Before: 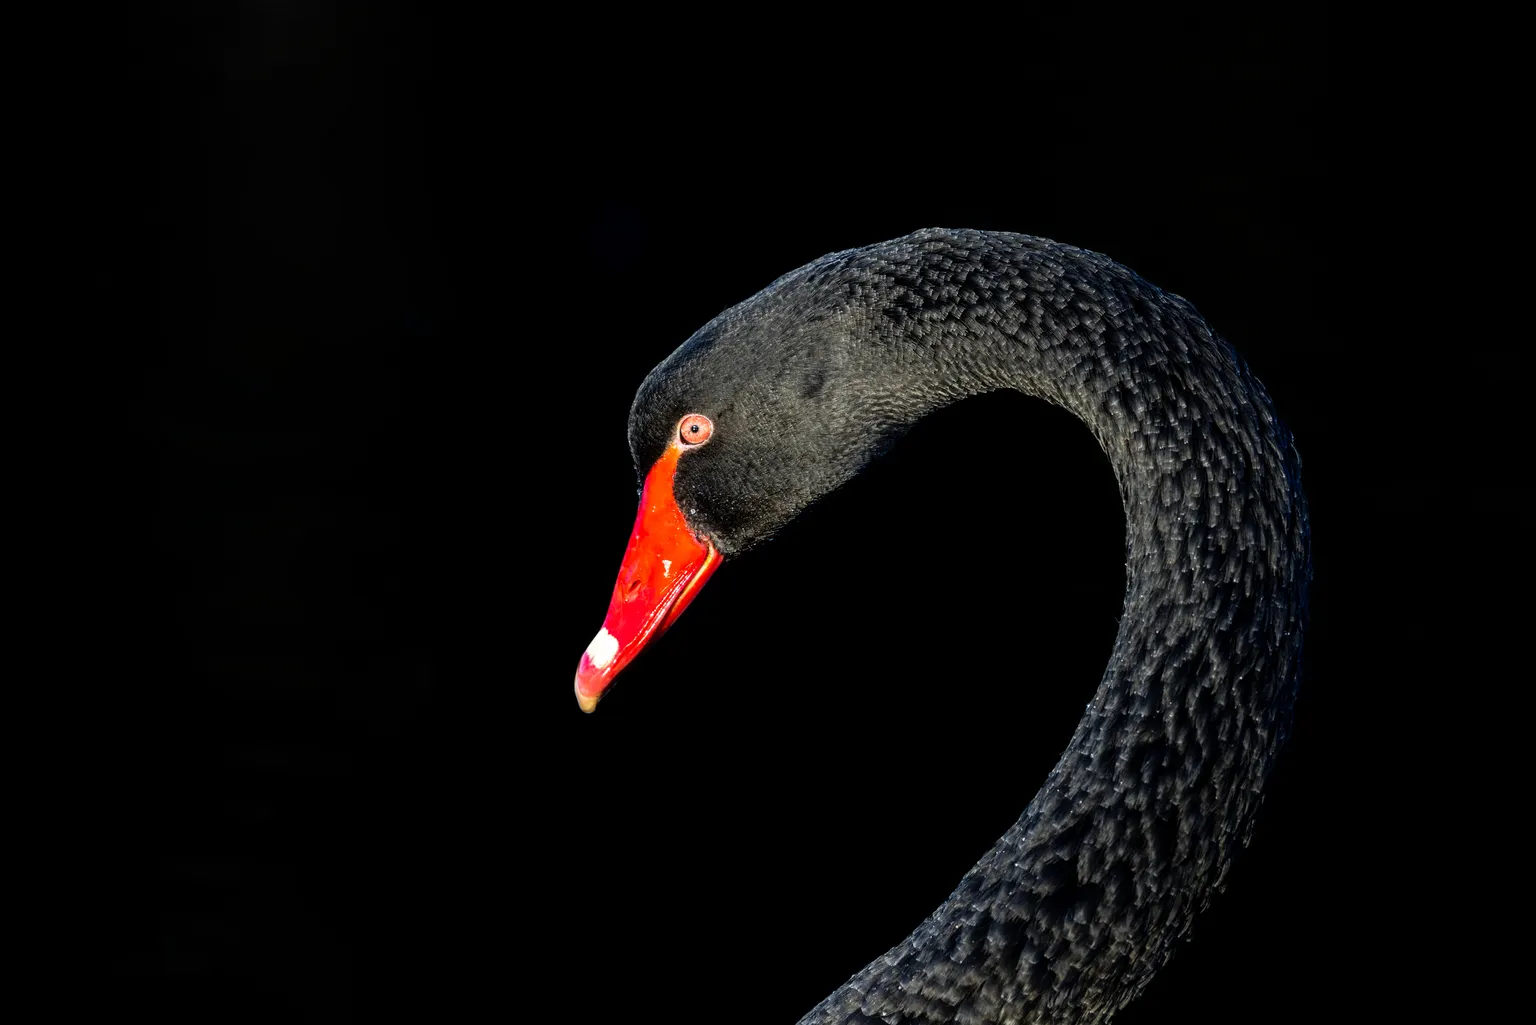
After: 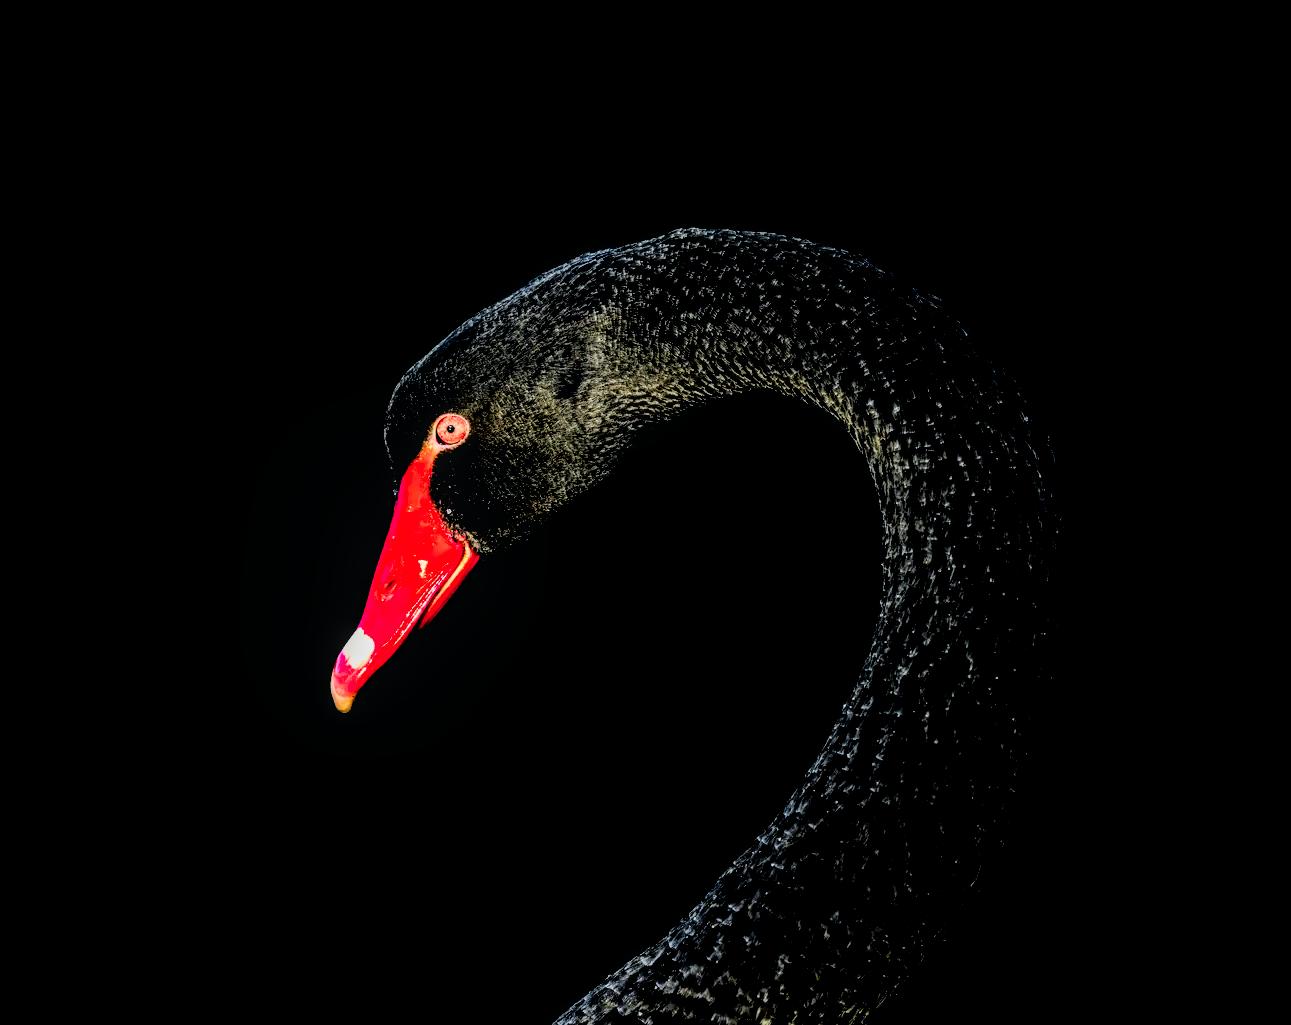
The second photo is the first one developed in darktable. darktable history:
tone curve: curves: ch0 [(0, 0) (0.058, 0.027) (0.214, 0.183) (0.304, 0.288) (0.522, 0.549) (0.658, 0.7) (0.741, 0.775) (0.844, 0.866) (0.986, 0.957)]; ch1 [(0, 0) (0.172, 0.123) (0.312, 0.296) (0.437, 0.429) (0.471, 0.469) (0.502, 0.5) (0.513, 0.515) (0.572, 0.603) (0.617, 0.653) (0.68, 0.724) (0.889, 0.924) (1, 1)]; ch2 [(0, 0) (0.411, 0.424) (0.489, 0.49) (0.502, 0.5) (0.517, 0.519) (0.549, 0.578) (0.604, 0.628) (0.693, 0.686) (1, 1)], color space Lab, independent channels, preserve colors none
crop: left 15.944%
filmic rgb: middle gray luminance 13.62%, black relative exposure -1.91 EV, white relative exposure 3.1 EV, target black luminance 0%, hardness 1.78, latitude 58.48%, contrast 1.725, highlights saturation mix 5.78%, shadows ↔ highlights balance -36.71%
contrast brightness saturation: saturation 0.103
color balance rgb: perceptual saturation grading › global saturation 35.142%, perceptual saturation grading › highlights -25.274%, perceptual saturation grading › shadows 49.644%, global vibrance 20%
local contrast: on, module defaults
